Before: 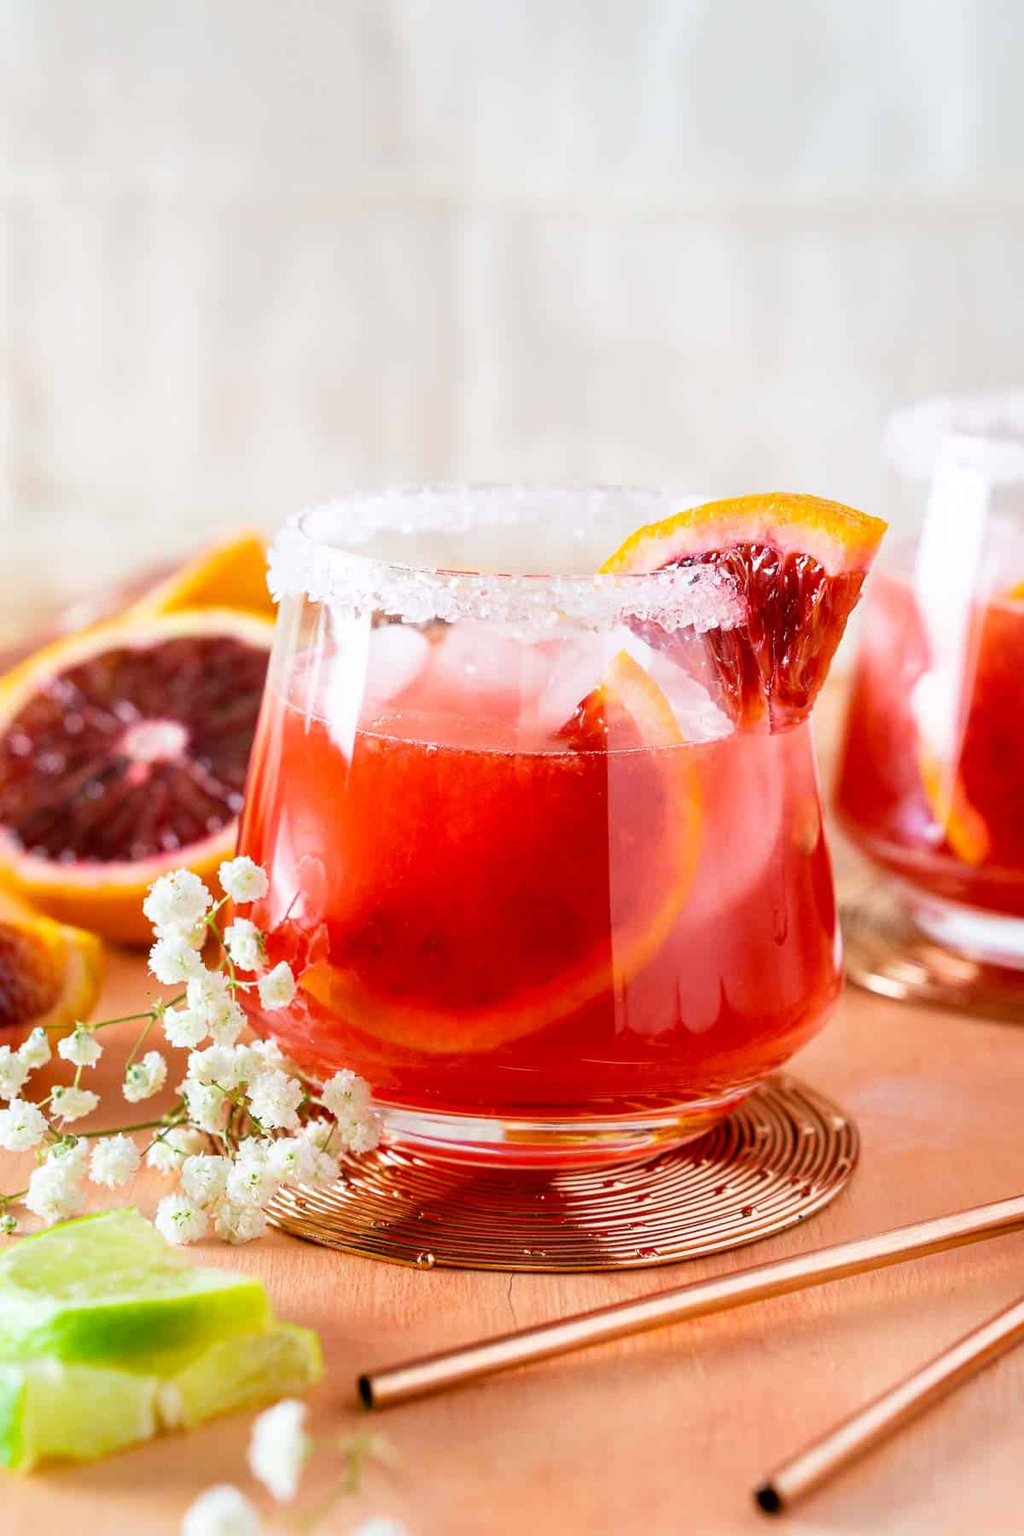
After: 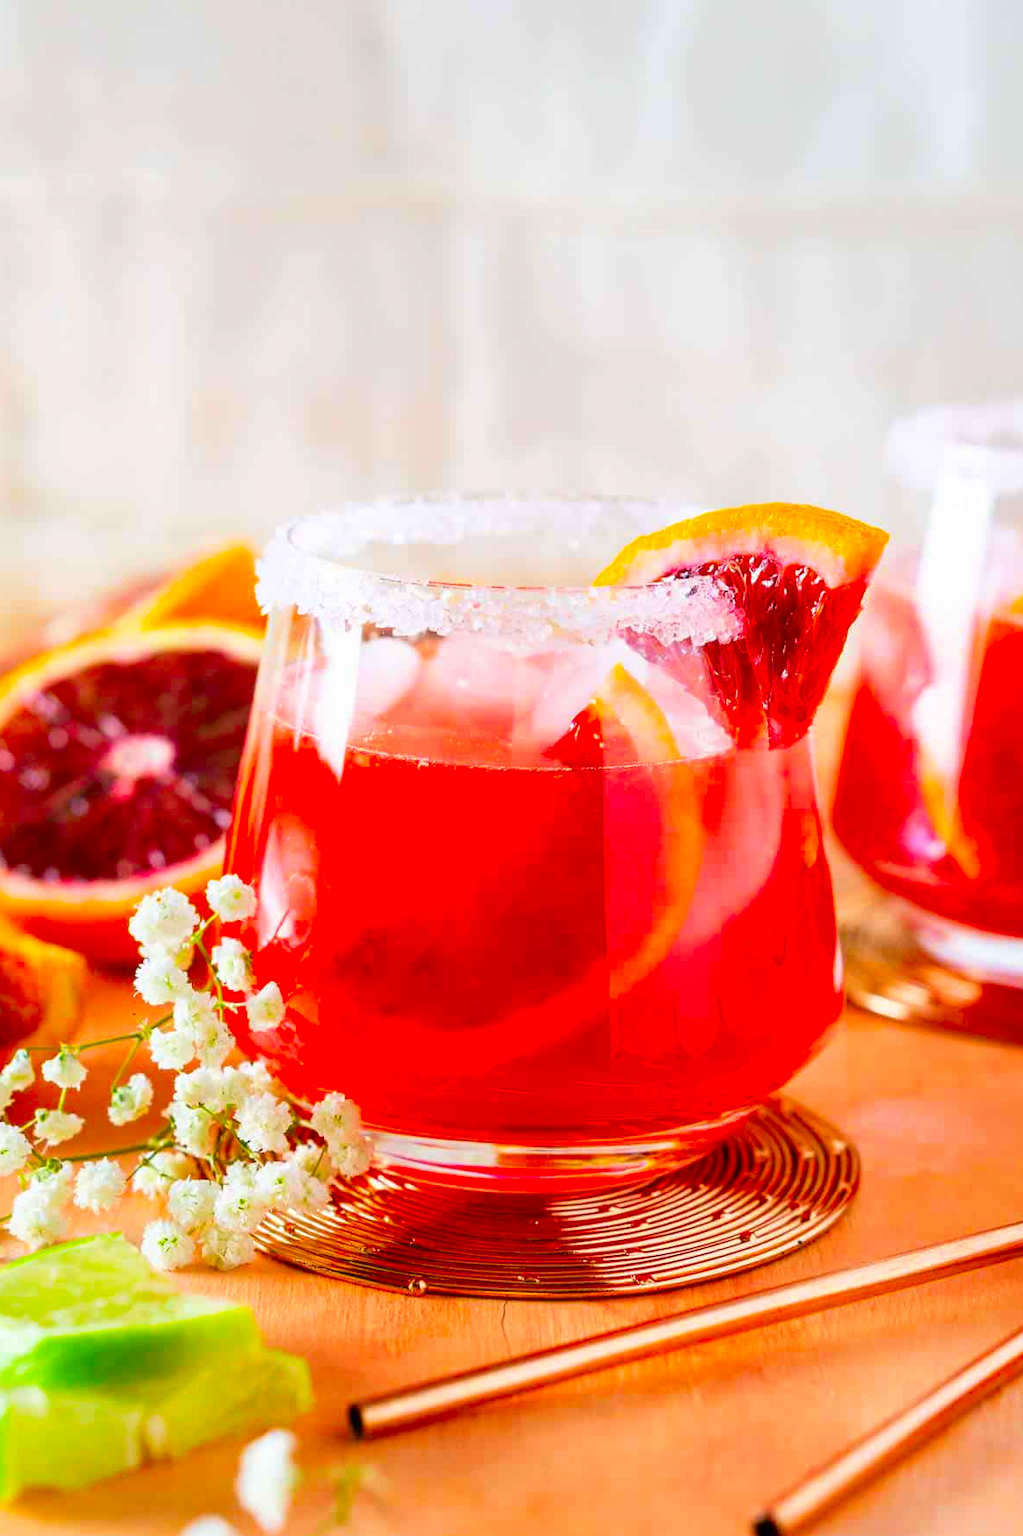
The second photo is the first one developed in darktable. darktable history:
white balance: emerald 1
color contrast: green-magenta contrast 1.55, blue-yellow contrast 1.83
crop: left 1.743%, right 0.268%, bottom 2.011%
